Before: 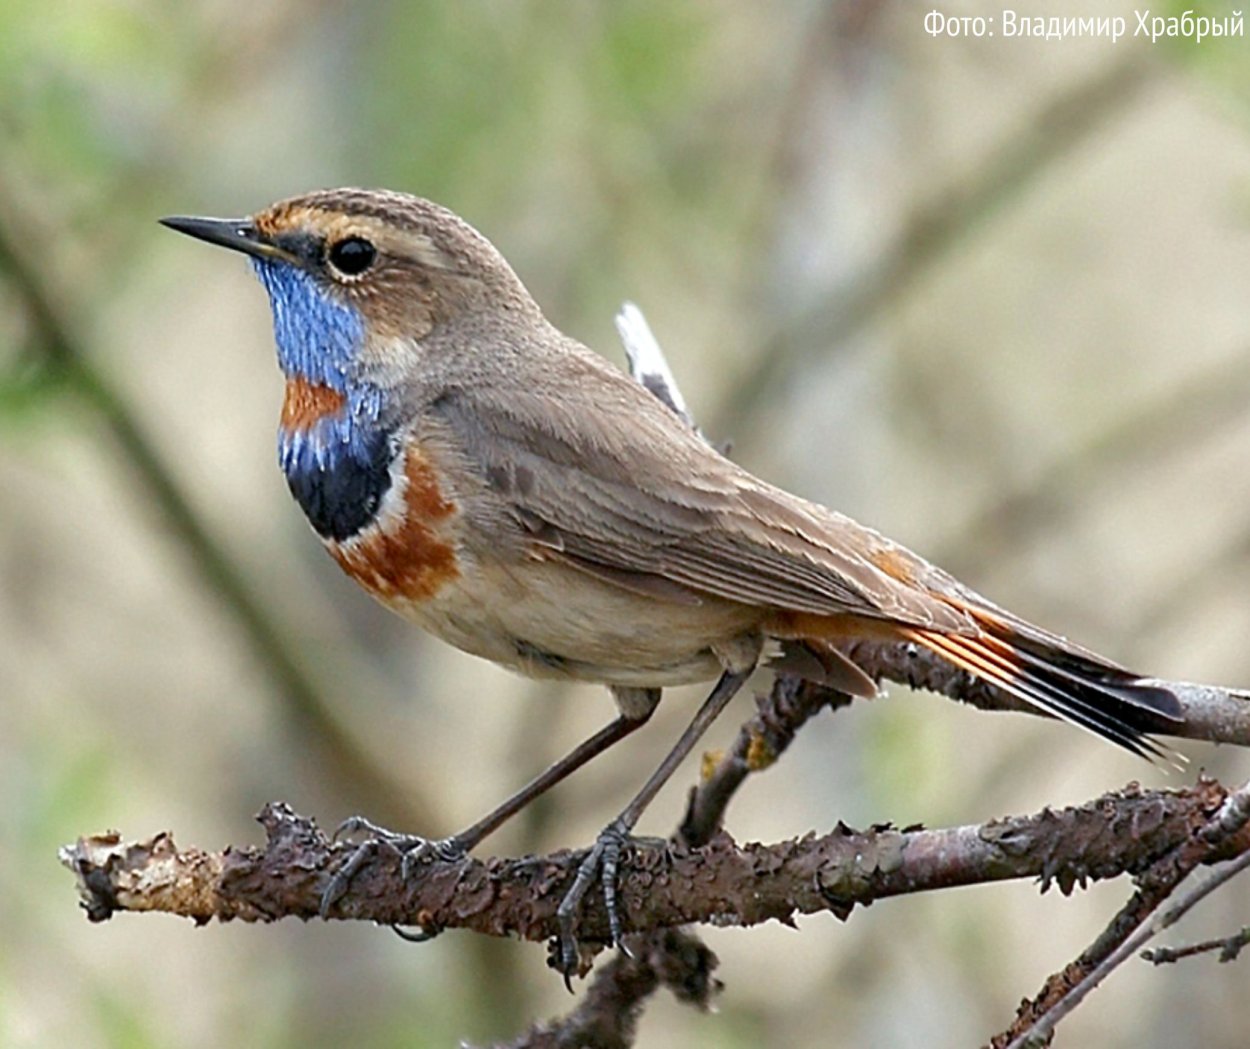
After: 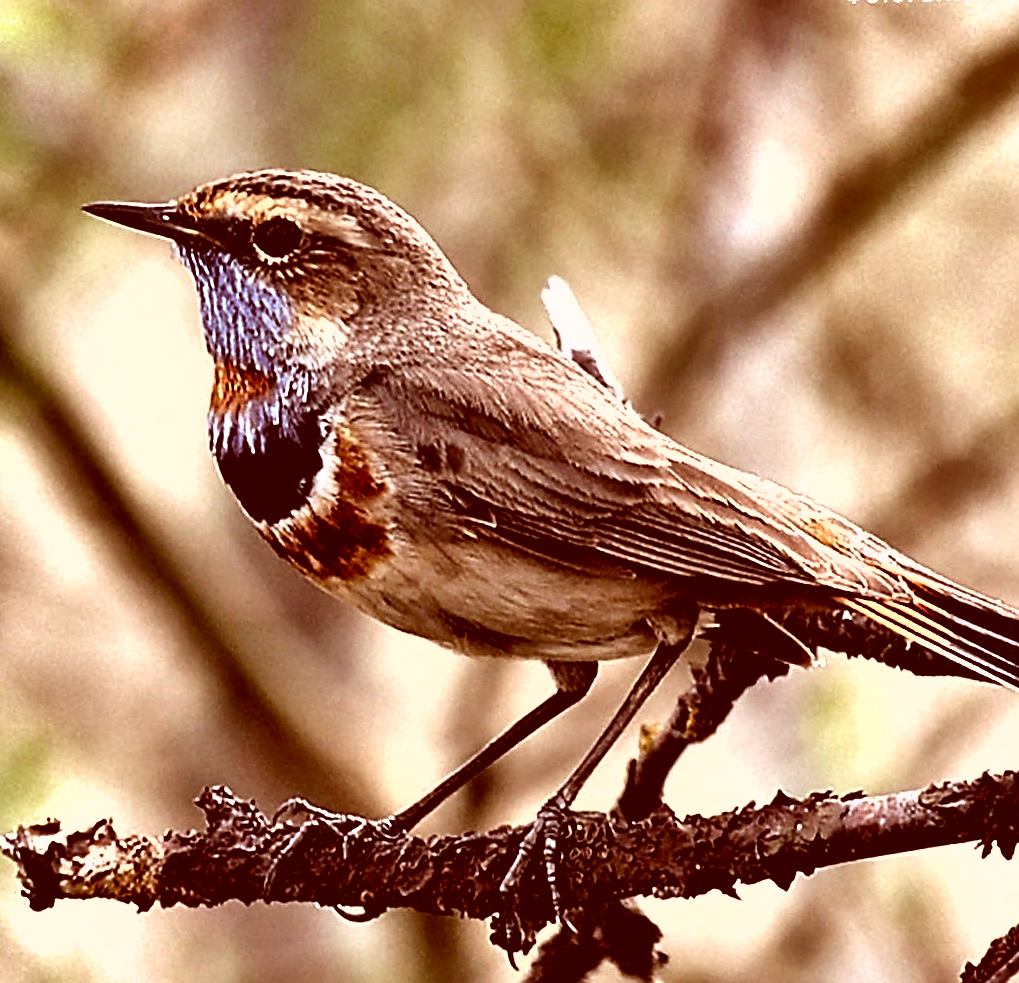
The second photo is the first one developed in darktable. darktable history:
crop and rotate: angle 1.46°, left 4.182%, top 0.981%, right 11.805%, bottom 2.443%
contrast equalizer: octaves 7, y [[0.6 ×6], [0.55 ×6], [0 ×6], [0 ×6], [0 ×6]]
sharpen: radius 1.41, amount 1.242, threshold 0.741
shadows and highlights: shadows 39.61, highlights -55.75, low approximation 0.01, soften with gaussian
levels: levels [0.129, 0.519, 0.867]
color correction: highlights a* 9.27, highlights b* 8.86, shadows a* 39.9, shadows b* 39.5, saturation 0.82
